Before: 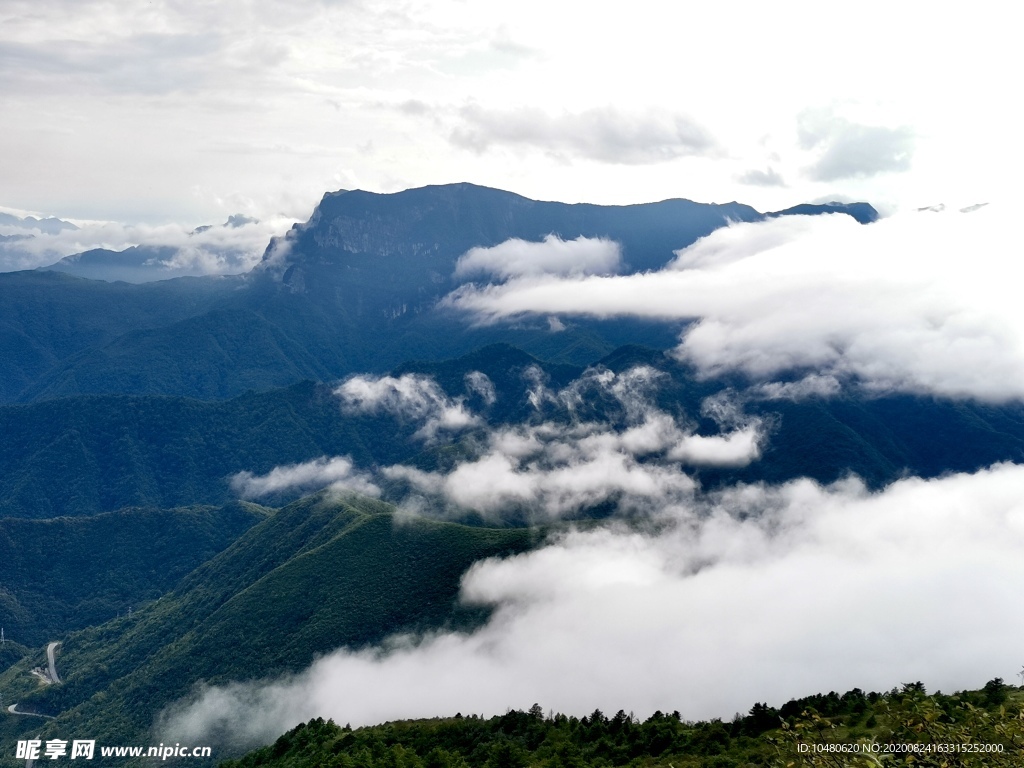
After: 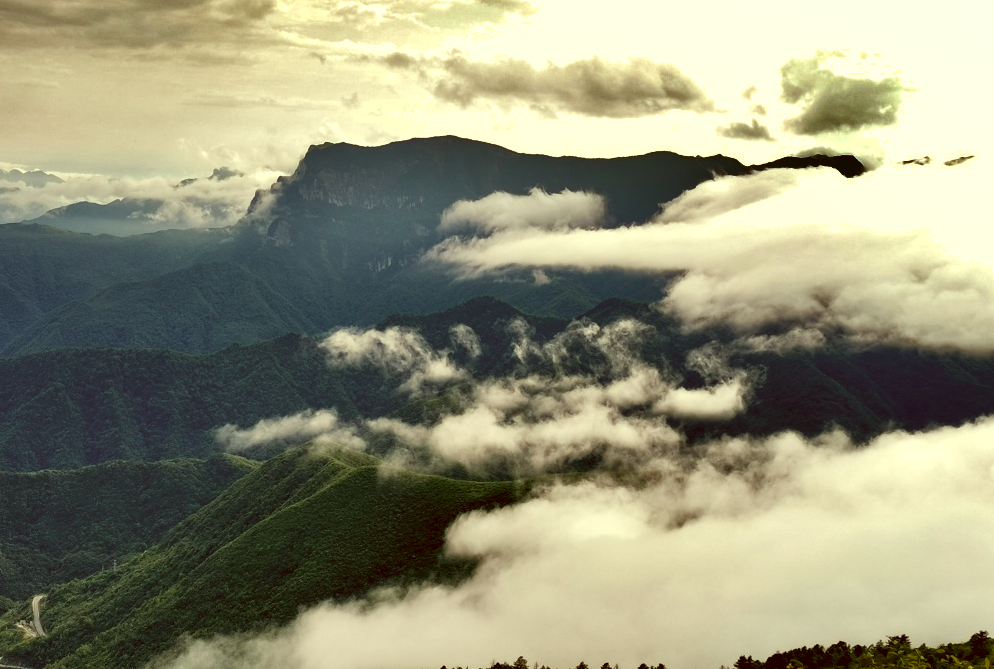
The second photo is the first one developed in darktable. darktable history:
color correction: highlights a* -5.3, highlights b* 9.8, shadows a* 9.8, shadows b* 24.26
white balance: red 1.029, blue 0.92
shadows and highlights: shadows 24.5, highlights -78.15, soften with gaussian
crop: left 1.507%, top 6.147%, right 1.379%, bottom 6.637%
local contrast: highlights 100%, shadows 100%, detail 120%, midtone range 0.2
